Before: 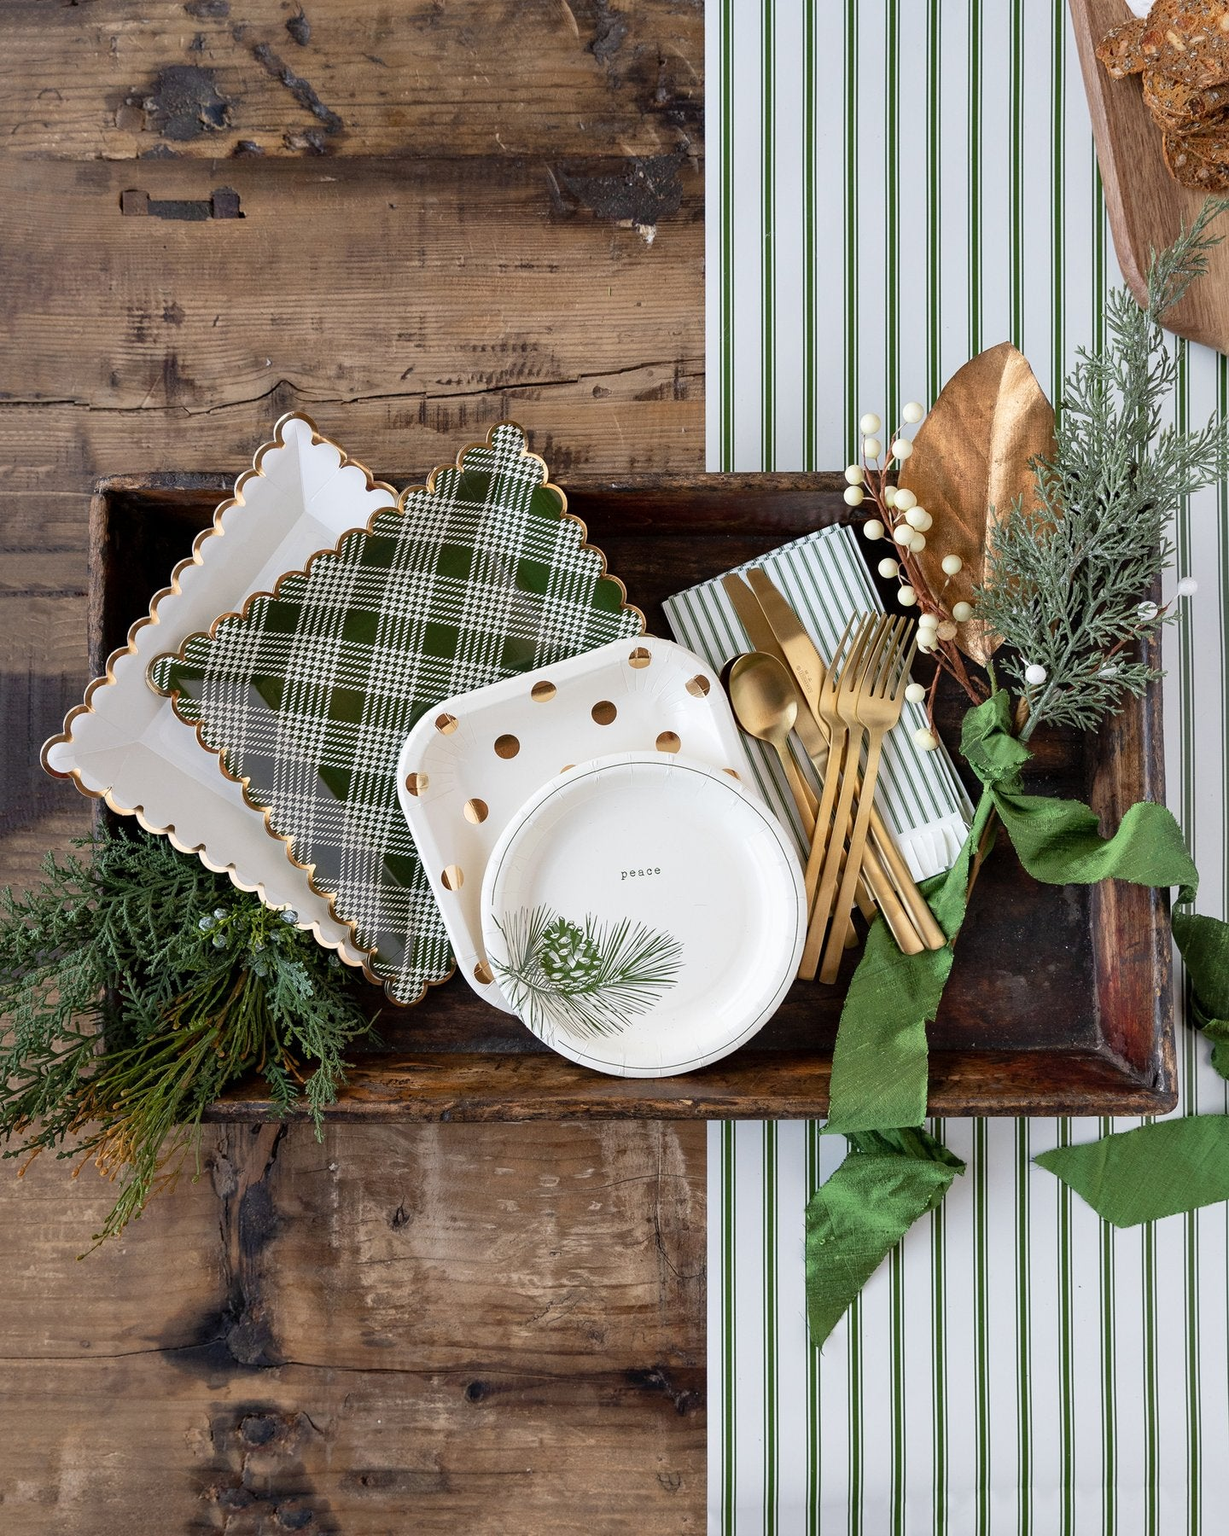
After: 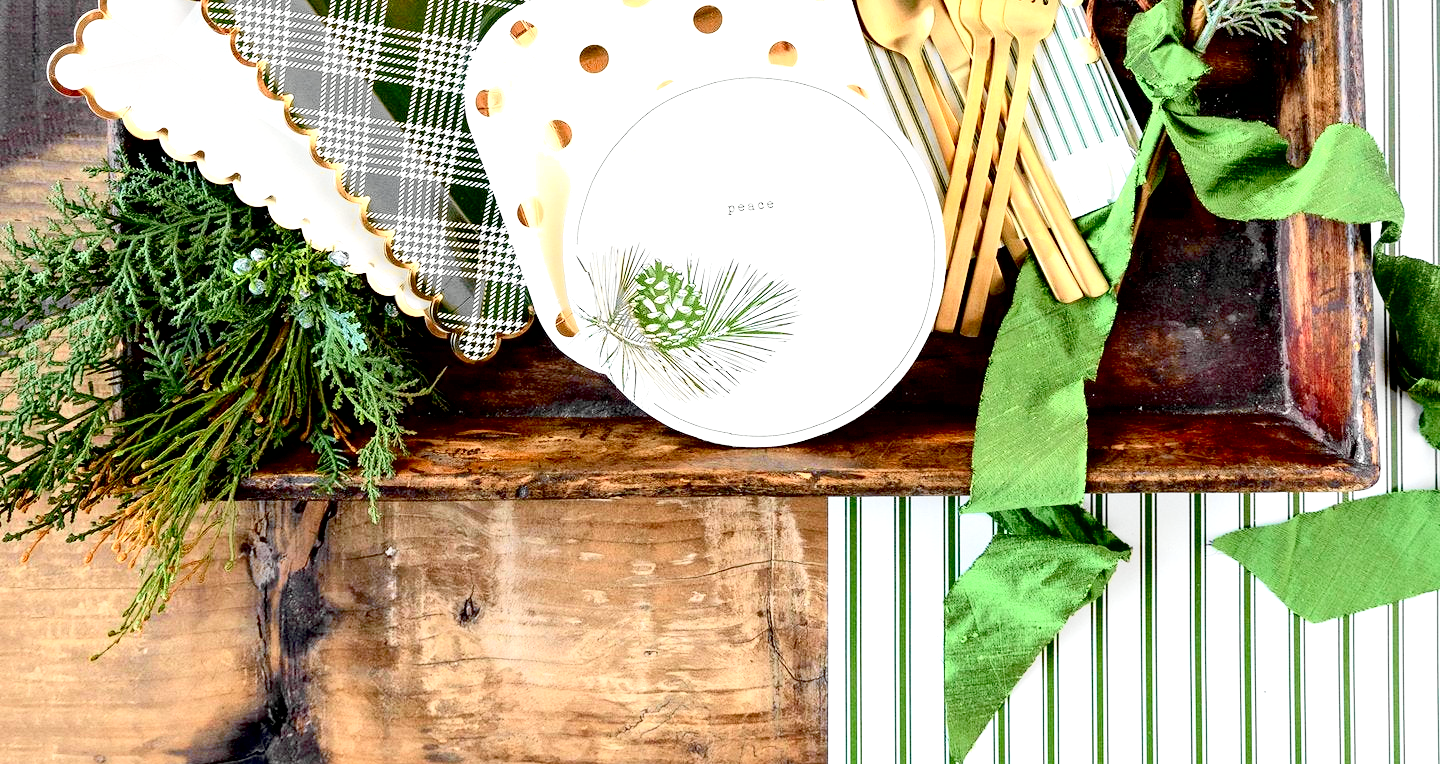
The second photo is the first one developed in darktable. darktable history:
tone curve: curves: ch0 [(0, 0) (0.055, 0.057) (0.258, 0.307) (0.434, 0.543) (0.517, 0.657) (0.745, 0.874) (1, 1)]; ch1 [(0, 0) (0.346, 0.307) (0.418, 0.383) (0.46, 0.439) (0.482, 0.493) (0.502, 0.497) (0.517, 0.506) (0.55, 0.561) (0.588, 0.61) (0.646, 0.688) (1, 1)]; ch2 [(0, 0) (0.346, 0.34) (0.431, 0.45) (0.485, 0.499) (0.5, 0.503) (0.527, 0.508) (0.545, 0.562) (0.679, 0.706) (1, 1)], color space Lab, independent channels
crop: top 45.368%, bottom 12.145%
exposure: black level correction 0.011, exposure 1.082 EV, compensate highlight preservation false
